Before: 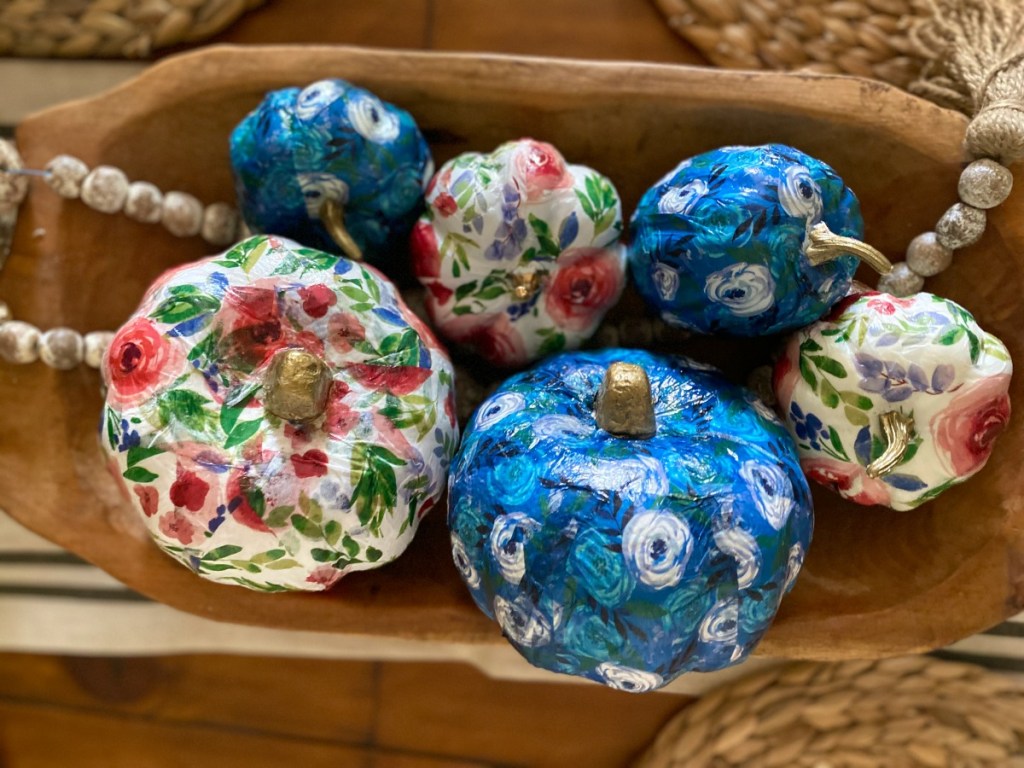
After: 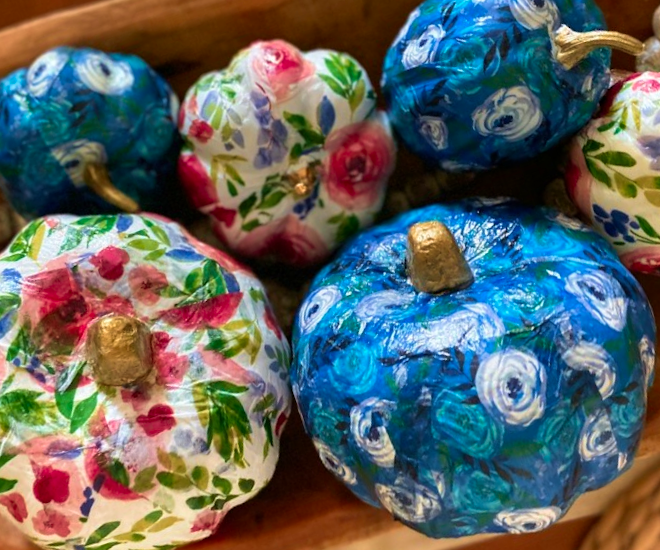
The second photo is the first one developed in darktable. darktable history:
color zones: curves: ch1 [(0.24, 0.629) (0.75, 0.5)]; ch2 [(0.255, 0.454) (0.745, 0.491)]
velvia: on, module defaults
crop and rotate: angle 18.93°, left 6.775%, right 4.334%, bottom 1.17%
